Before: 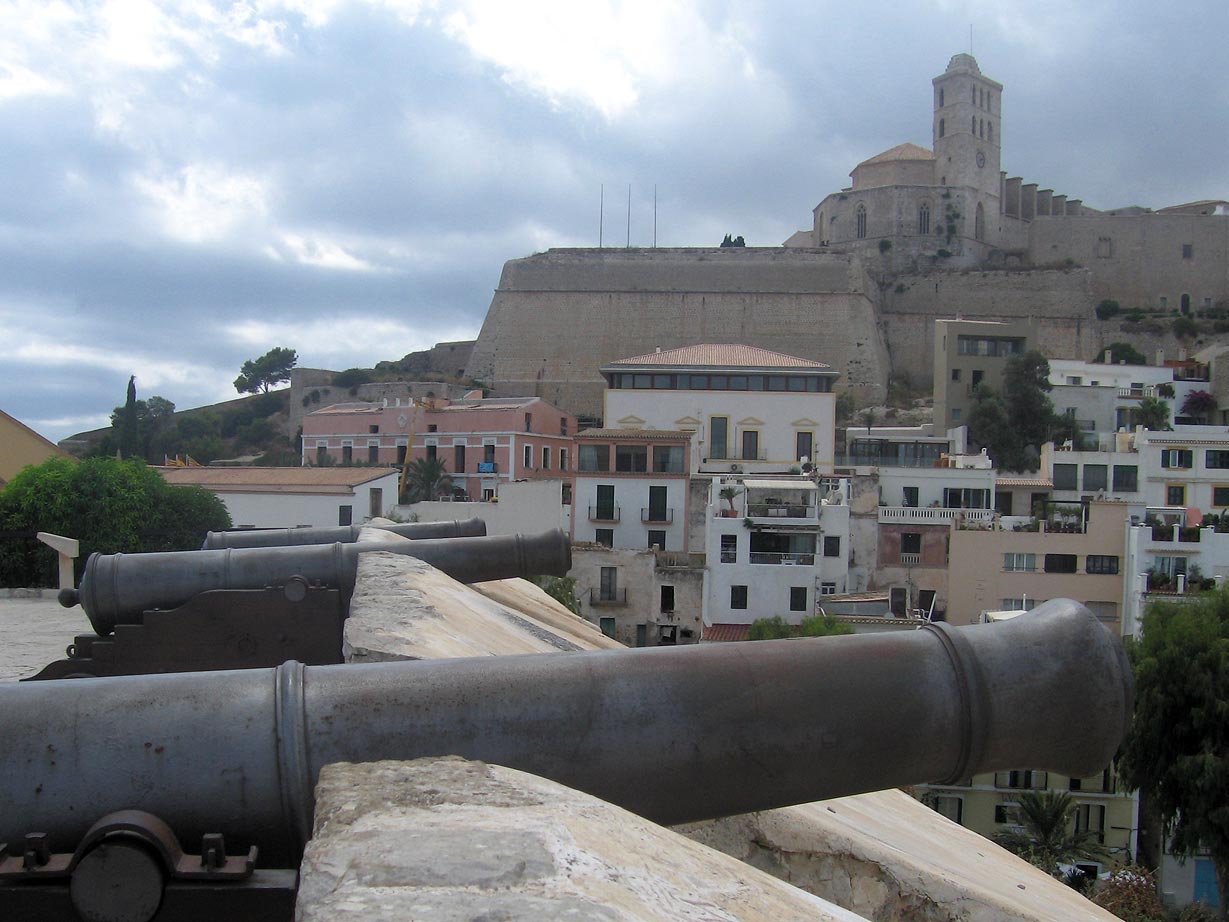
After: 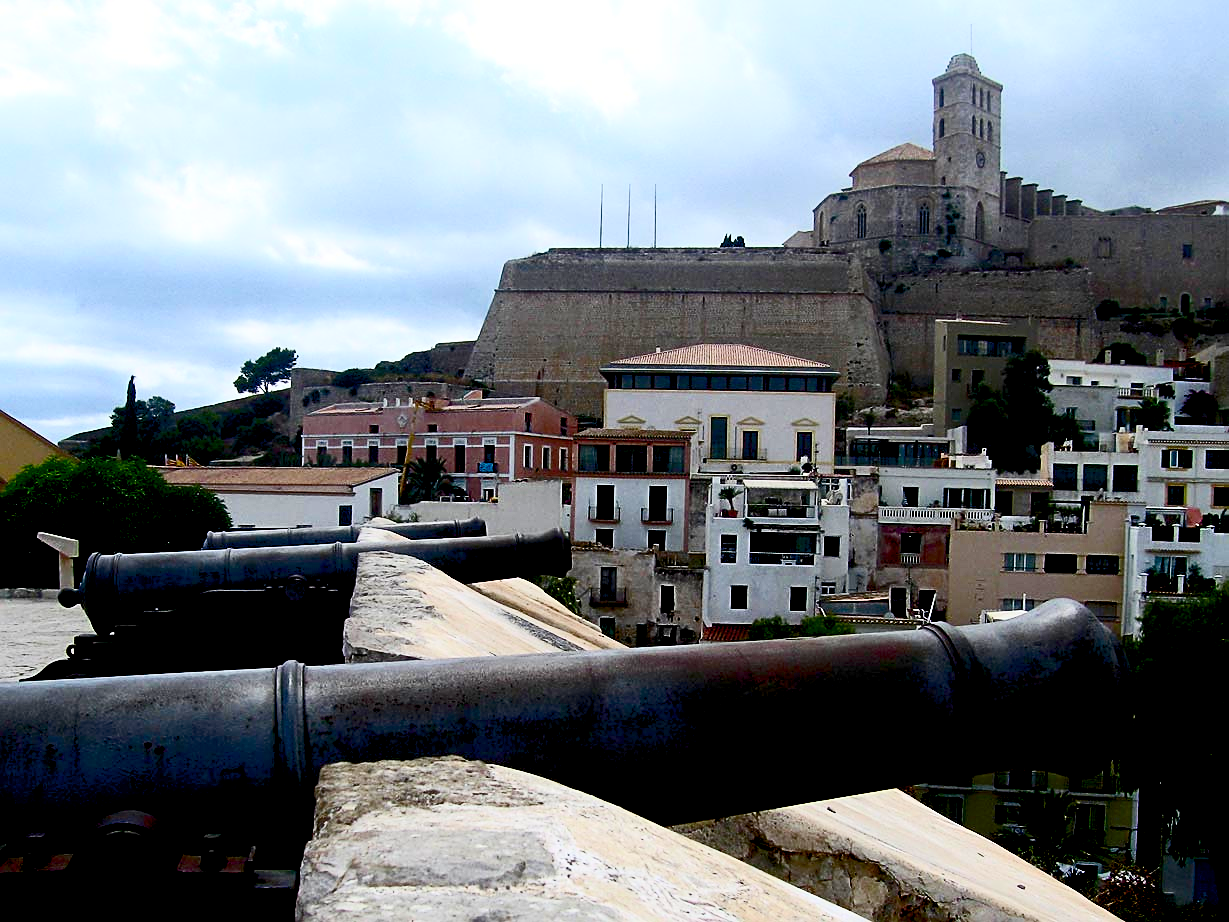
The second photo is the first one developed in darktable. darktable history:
contrast brightness saturation: contrast 0.4, brightness 0.1, saturation 0.21
color balance rgb: perceptual saturation grading › global saturation 20%, perceptual saturation grading › highlights -25%, perceptual saturation grading › shadows 25%
sharpen: on, module defaults
exposure: black level correction 0.047, exposure 0.013 EV, compensate highlight preservation false
